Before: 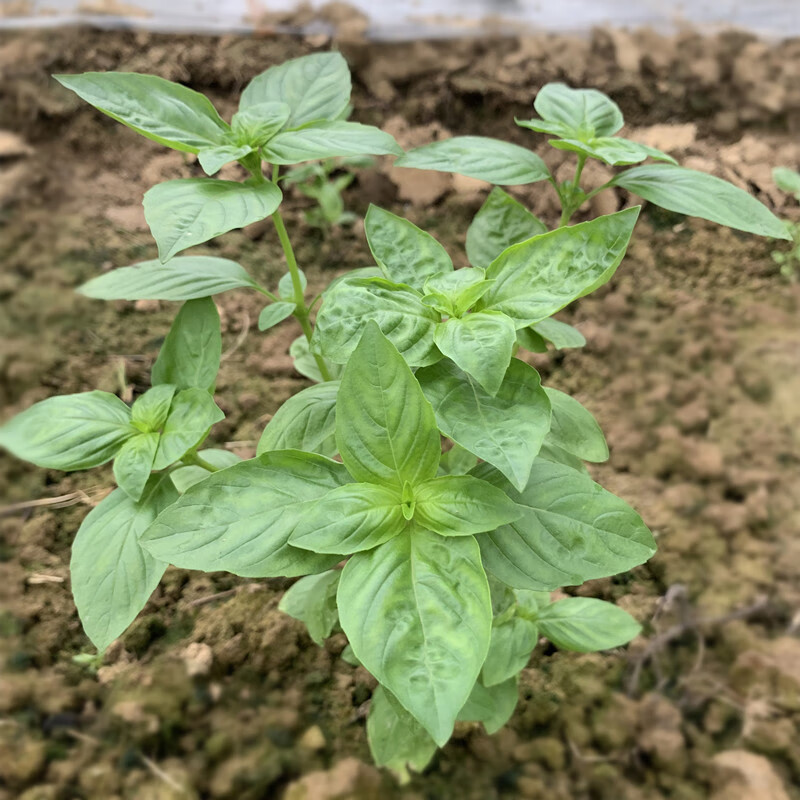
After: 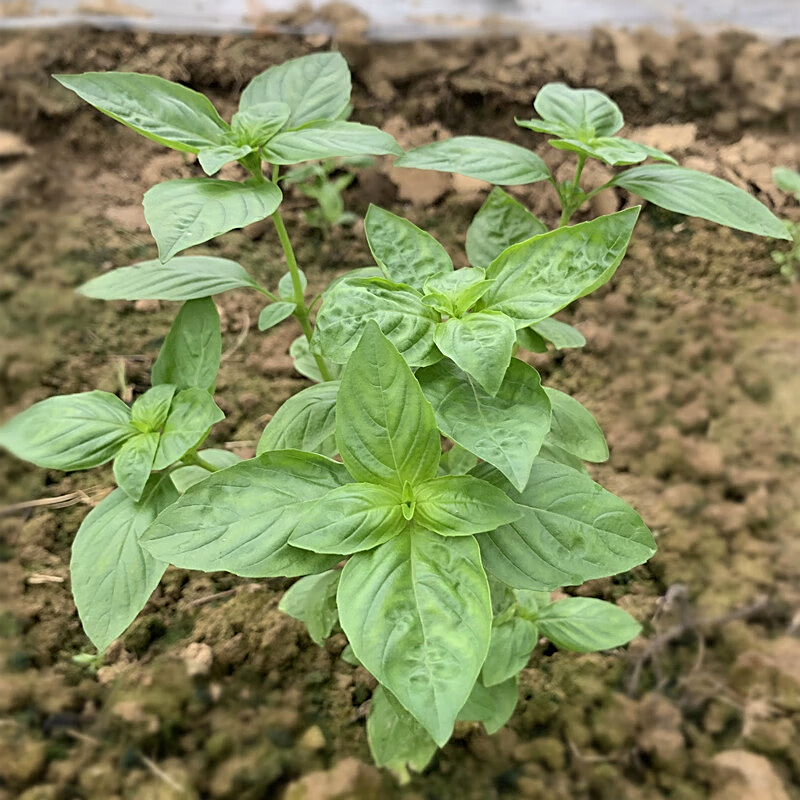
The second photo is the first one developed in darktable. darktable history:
color correction: highlights b* 2.99
sharpen: on, module defaults
